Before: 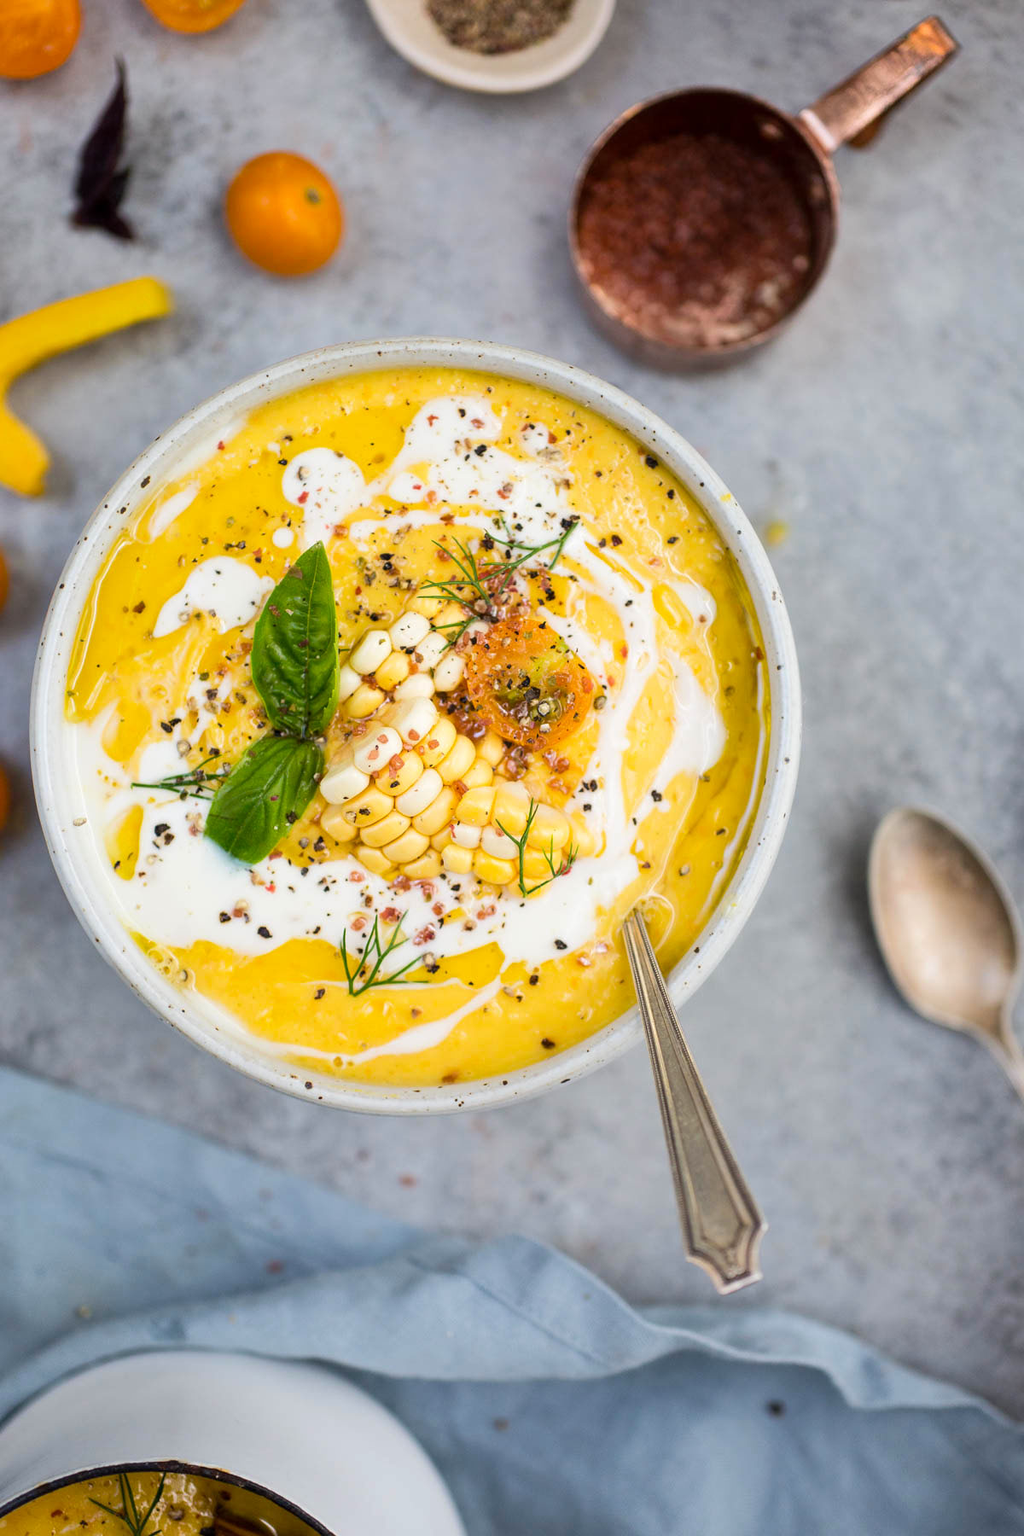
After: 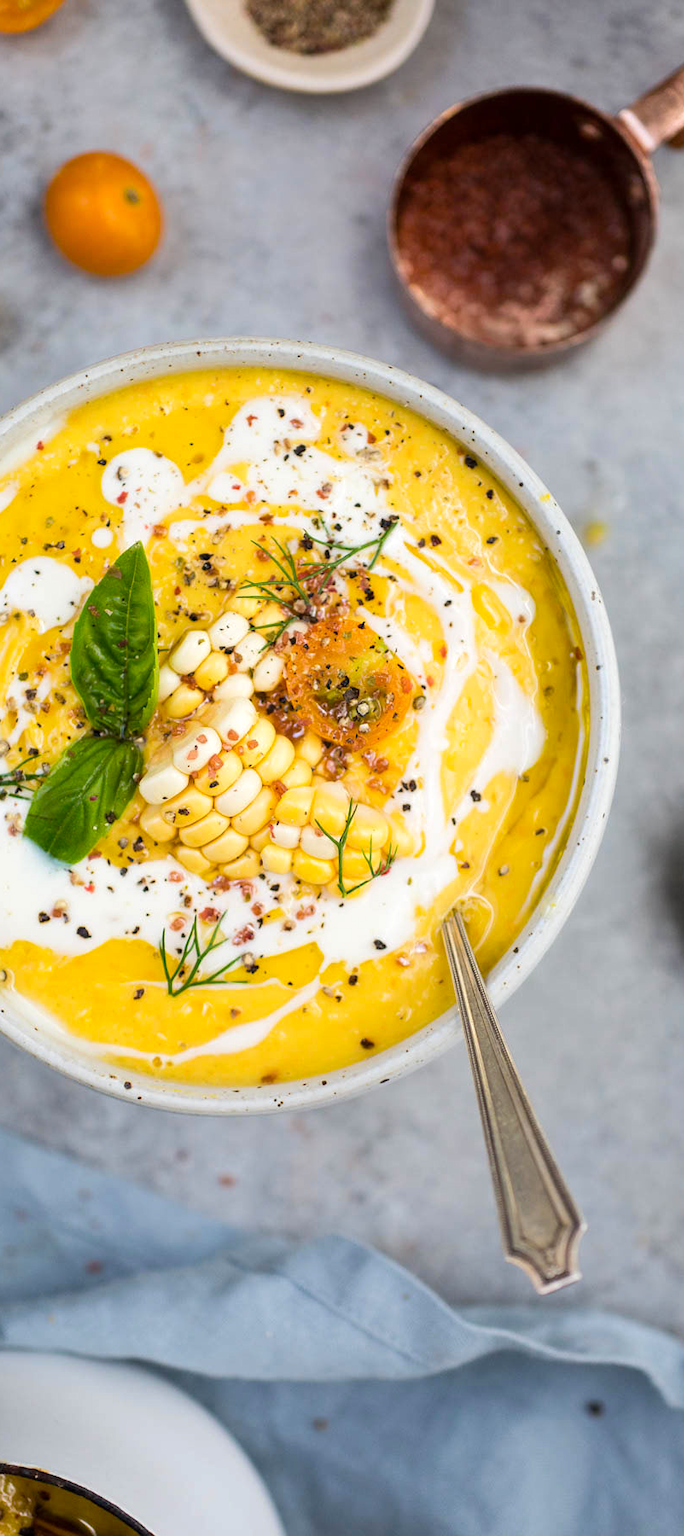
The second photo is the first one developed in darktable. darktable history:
color balance rgb: perceptual saturation grading › global saturation 3.7%, global vibrance 5.56%, contrast 3.24%
crop and rotate: left 17.732%, right 15.423%
